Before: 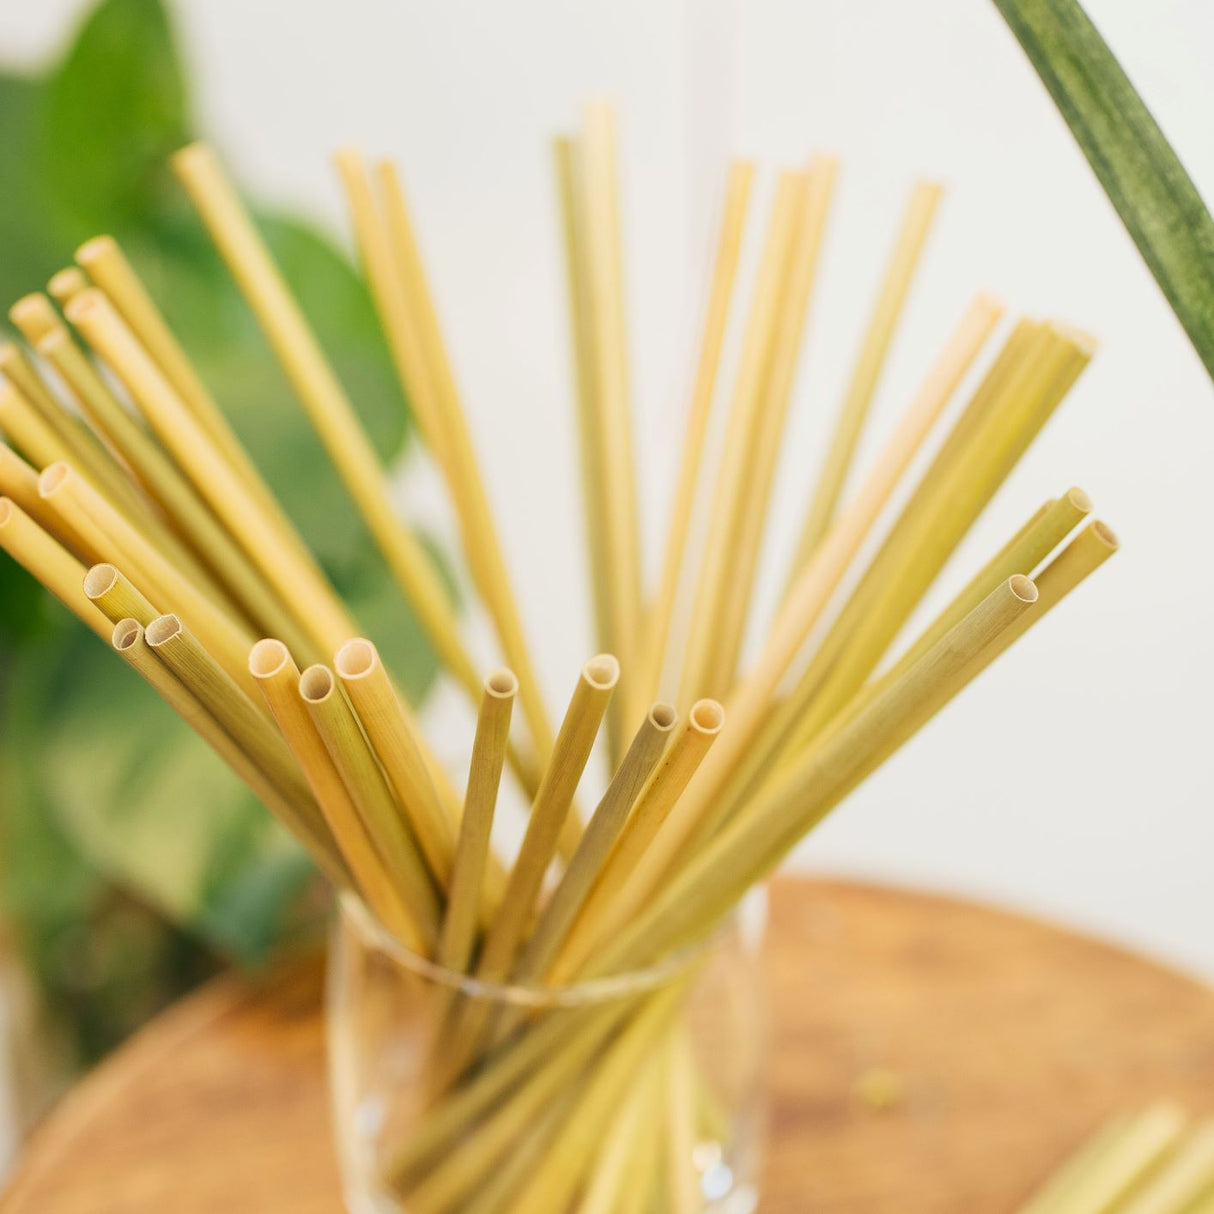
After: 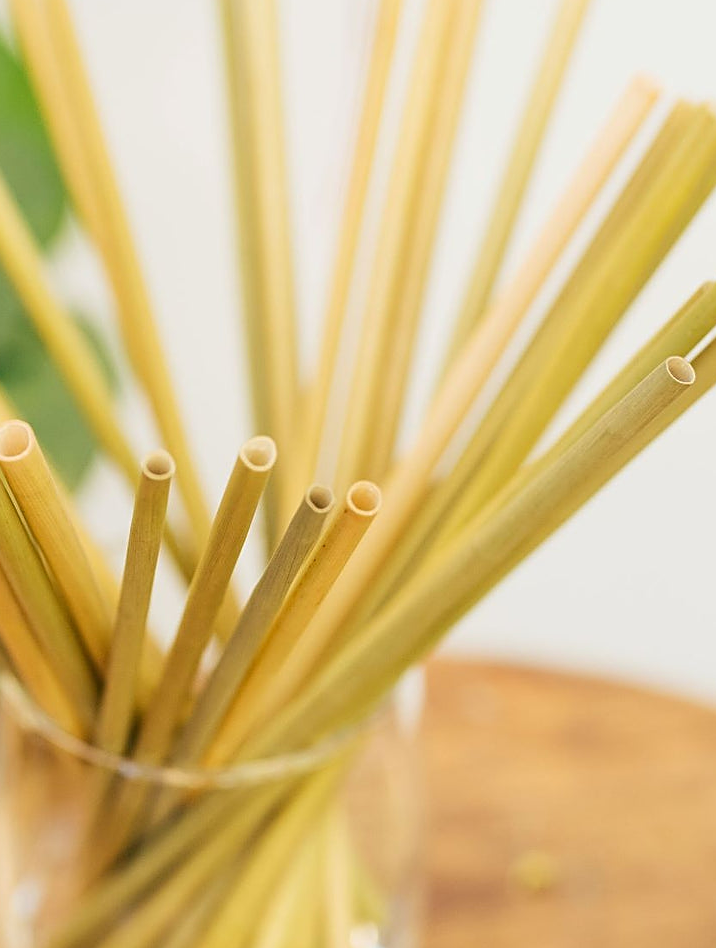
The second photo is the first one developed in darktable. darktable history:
sharpen: on, module defaults
crop and rotate: left 28.299%, top 17.975%, right 12.696%, bottom 3.874%
